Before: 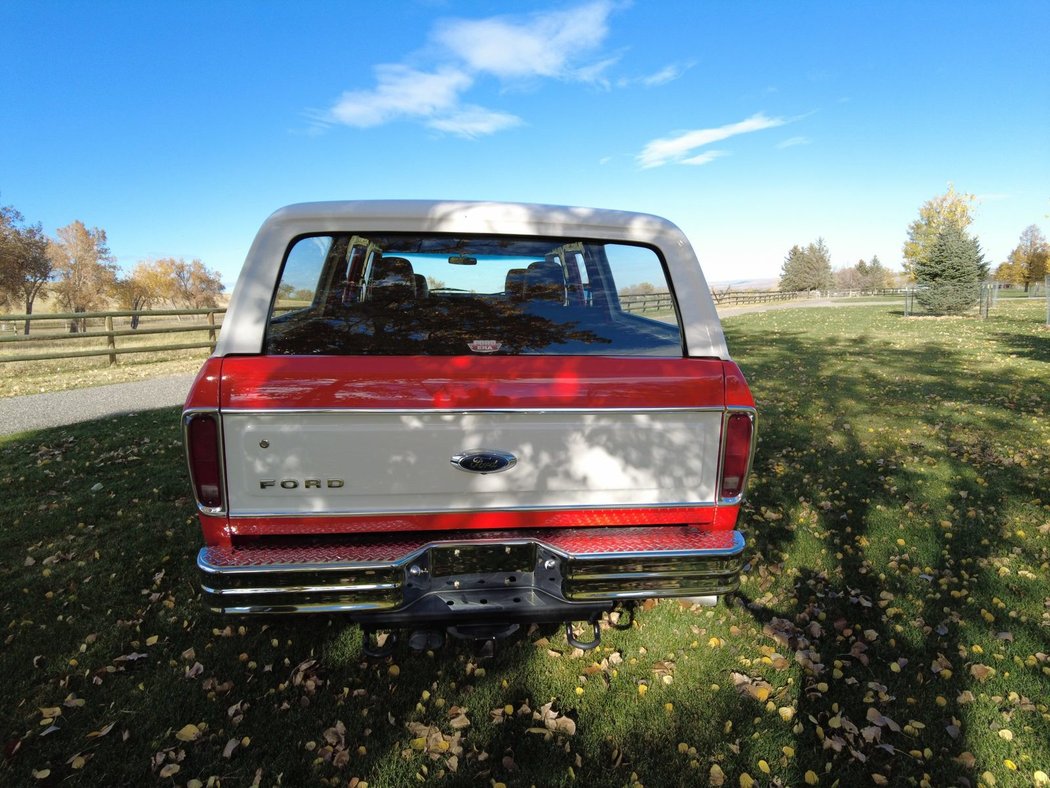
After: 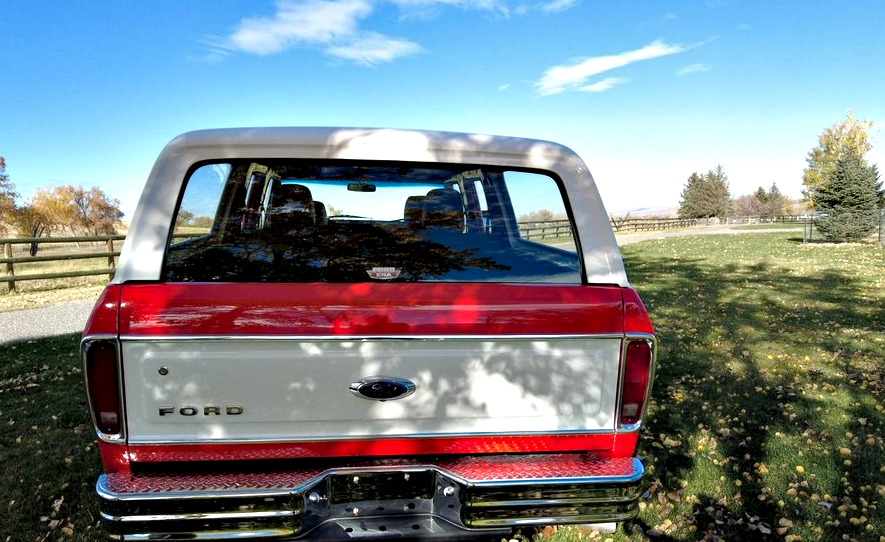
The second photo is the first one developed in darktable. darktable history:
crop and rotate: left 9.712%, top 9.378%, right 5.986%, bottom 21.814%
contrast equalizer: y [[0.6 ×6], [0.55 ×6], [0 ×6], [0 ×6], [0 ×6]]
